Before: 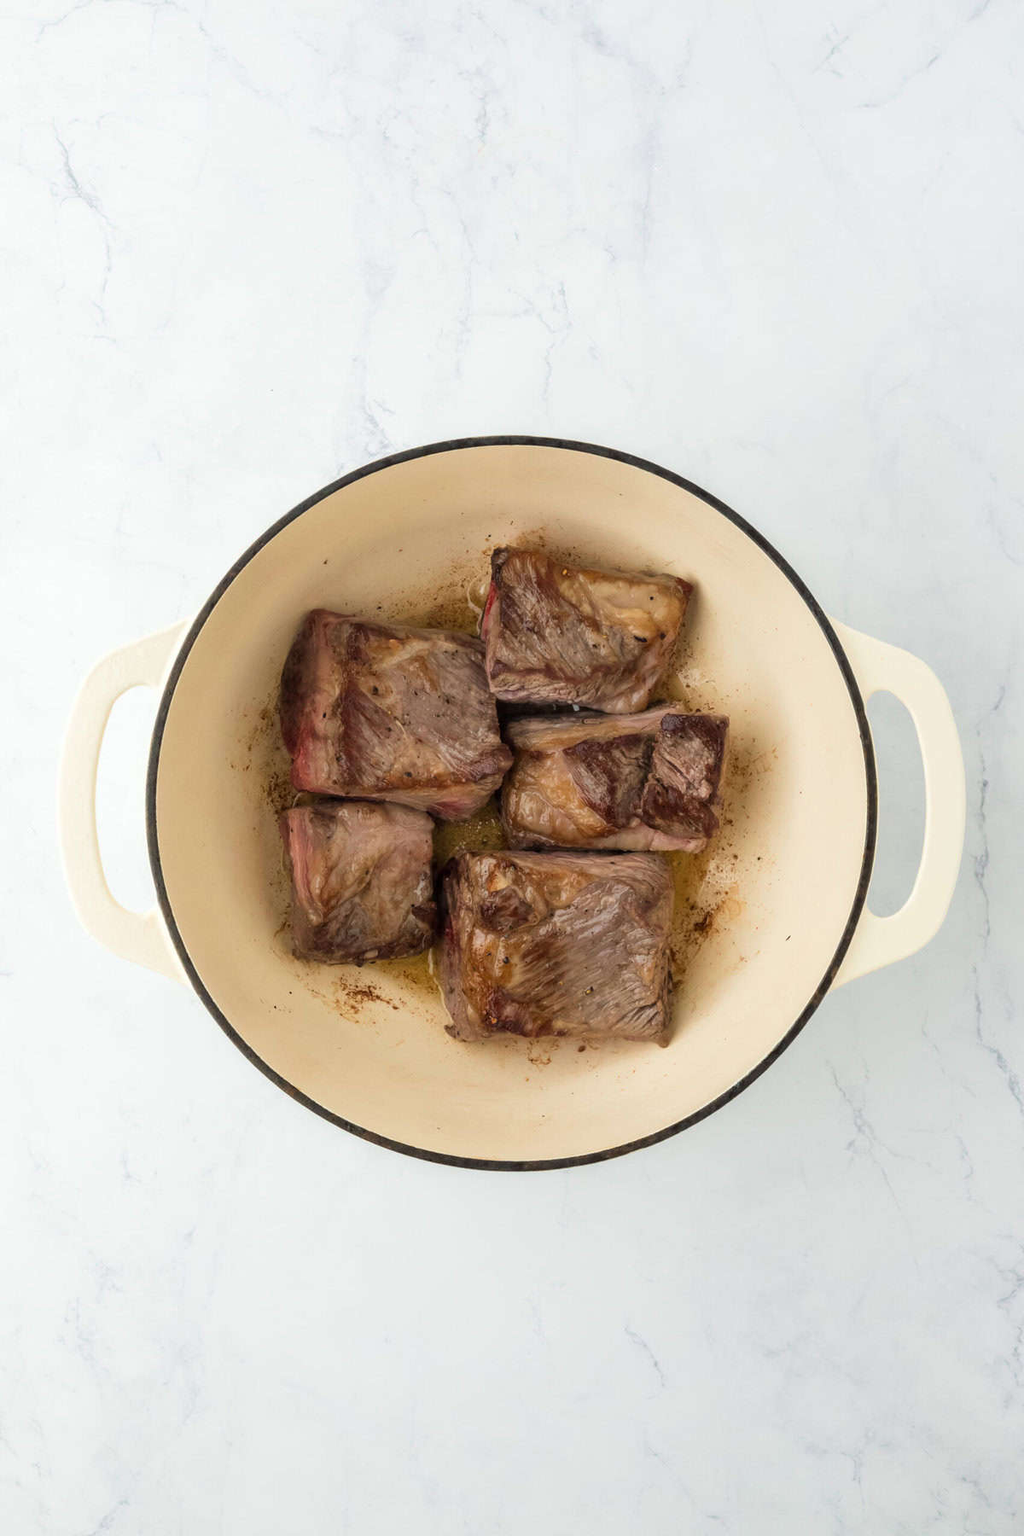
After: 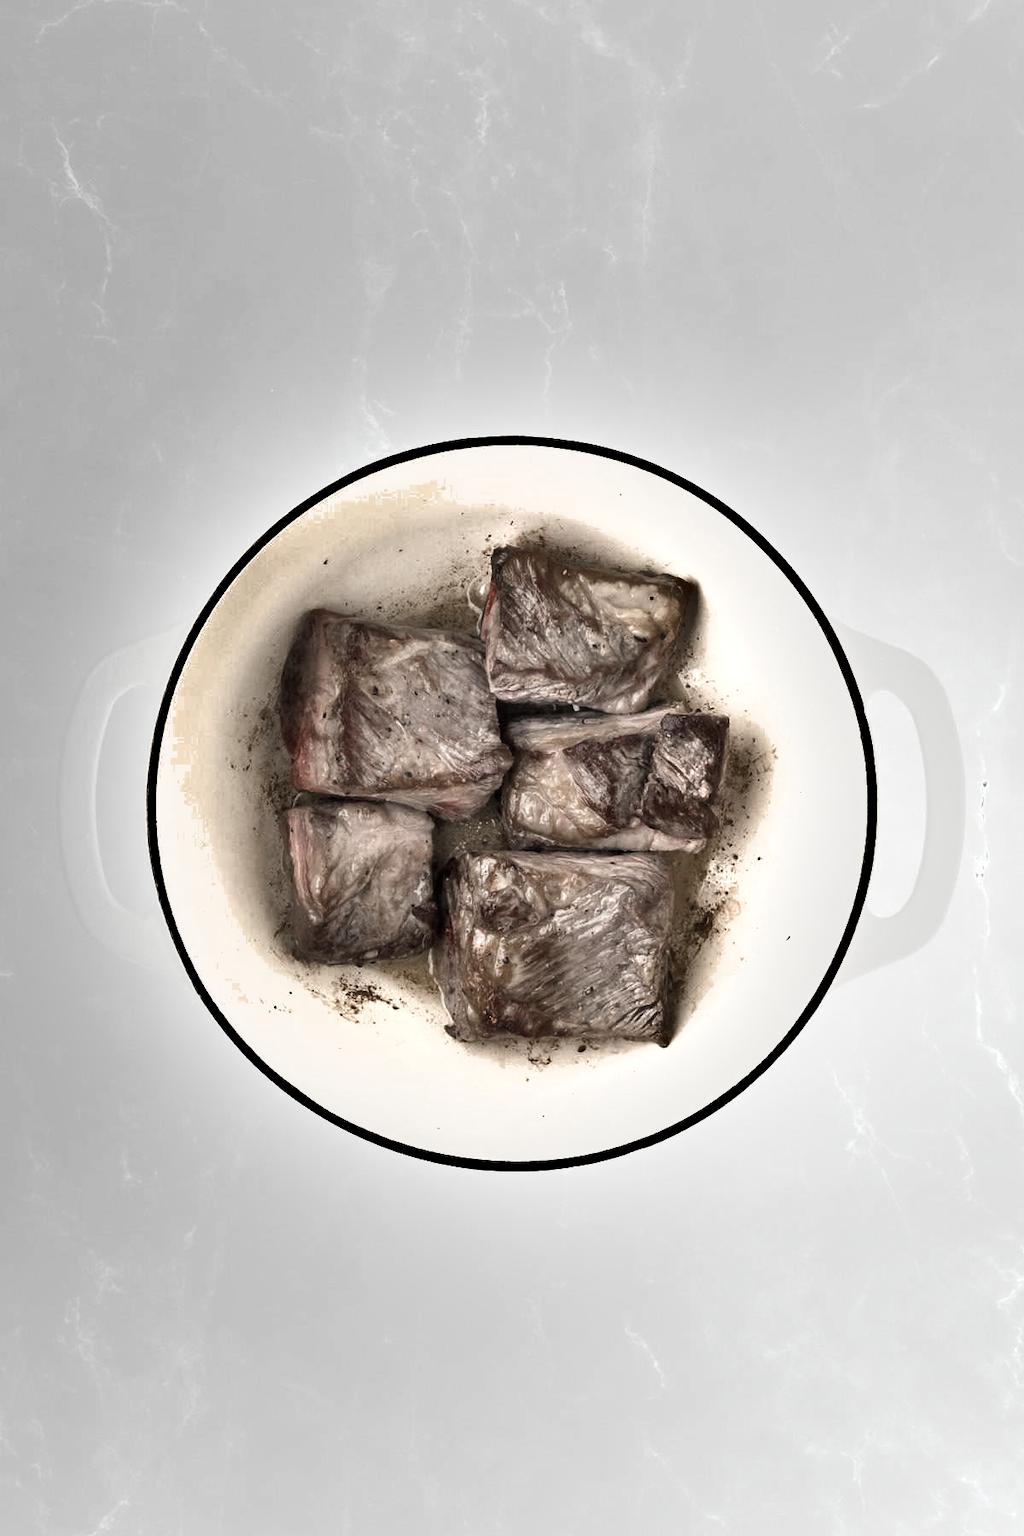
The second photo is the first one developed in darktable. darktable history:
color zones: curves: ch0 [(0, 0.613) (0.01, 0.613) (0.245, 0.448) (0.498, 0.529) (0.642, 0.665) (0.879, 0.777) (0.99, 0.613)]; ch1 [(0, 0.272) (0.219, 0.127) (0.724, 0.346)]
color balance rgb: linear chroma grading › global chroma -14.755%, perceptual saturation grading › global saturation 16.854%, global vibrance 9.842%, contrast 14.523%, saturation formula JzAzBz (2021)
exposure: black level correction 0, exposure 0.86 EV, compensate highlight preservation false
shadows and highlights: low approximation 0.01, soften with gaussian
